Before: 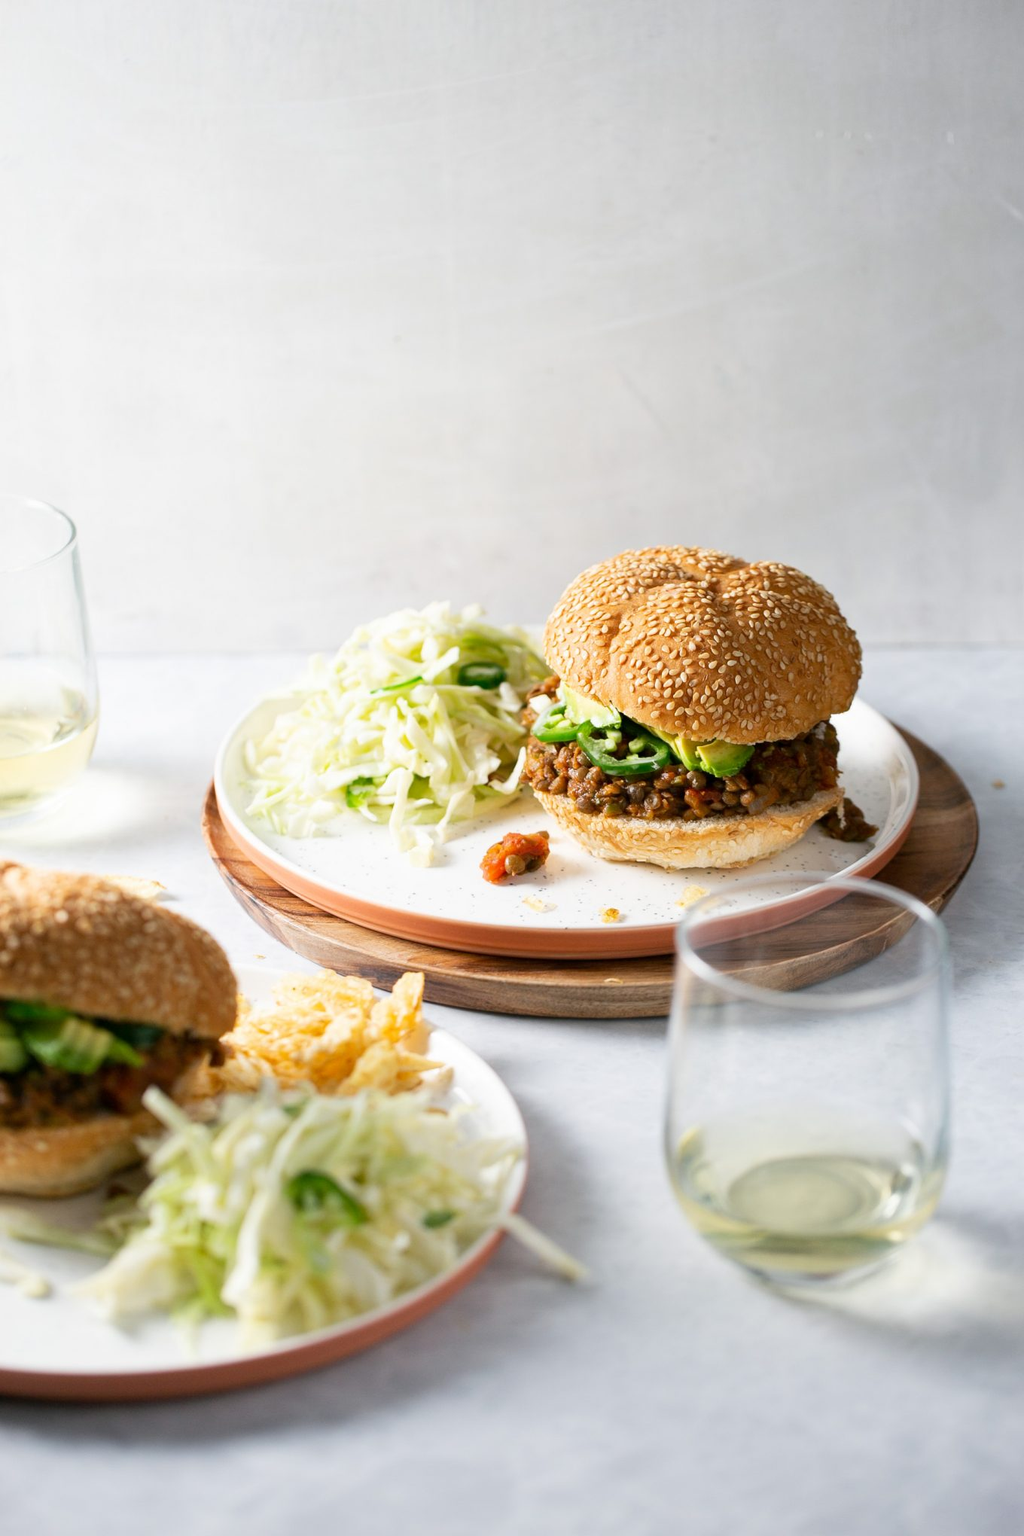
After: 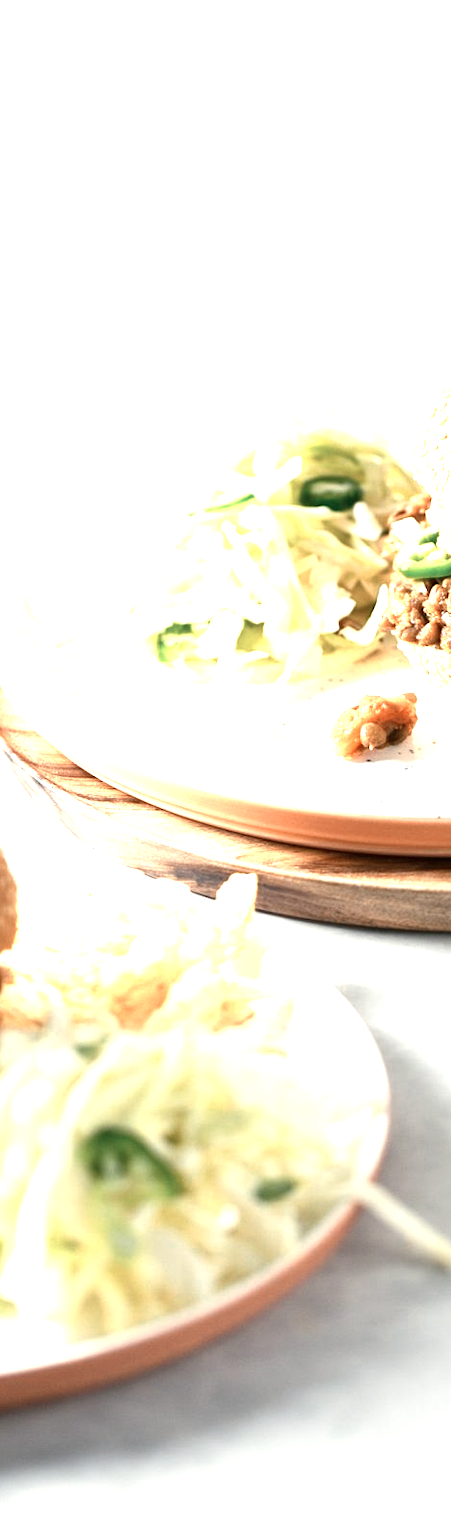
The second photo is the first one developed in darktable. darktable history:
color zones: curves: ch0 [(0.018, 0.548) (0.197, 0.654) (0.425, 0.447) (0.605, 0.658) (0.732, 0.579)]; ch1 [(0.105, 0.531) (0.224, 0.531) (0.386, 0.39) (0.618, 0.456) (0.732, 0.456) (0.956, 0.421)]; ch2 [(0.039, 0.583) (0.215, 0.465) (0.399, 0.544) (0.465, 0.548) (0.614, 0.447) (0.724, 0.43) (0.882, 0.623) (0.956, 0.632)]
color balance rgb: shadows lift › chroma 0.783%, shadows lift › hue 110.76°, highlights gain › luminance 5.915%, highlights gain › chroma 2.622%, highlights gain › hue 90.66°, linear chroma grading › shadows -1.489%, linear chroma grading › highlights -14.343%, linear chroma grading › global chroma -9.452%, linear chroma grading › mid-tones -9.805%, perceptual saturation grading › global saturation -4.226%, perceptual brilliance grading › global brilliance 19.534%
crop and rotate: left 21.867%, top 18.969%, right 43.704%, bottom 2.991%
